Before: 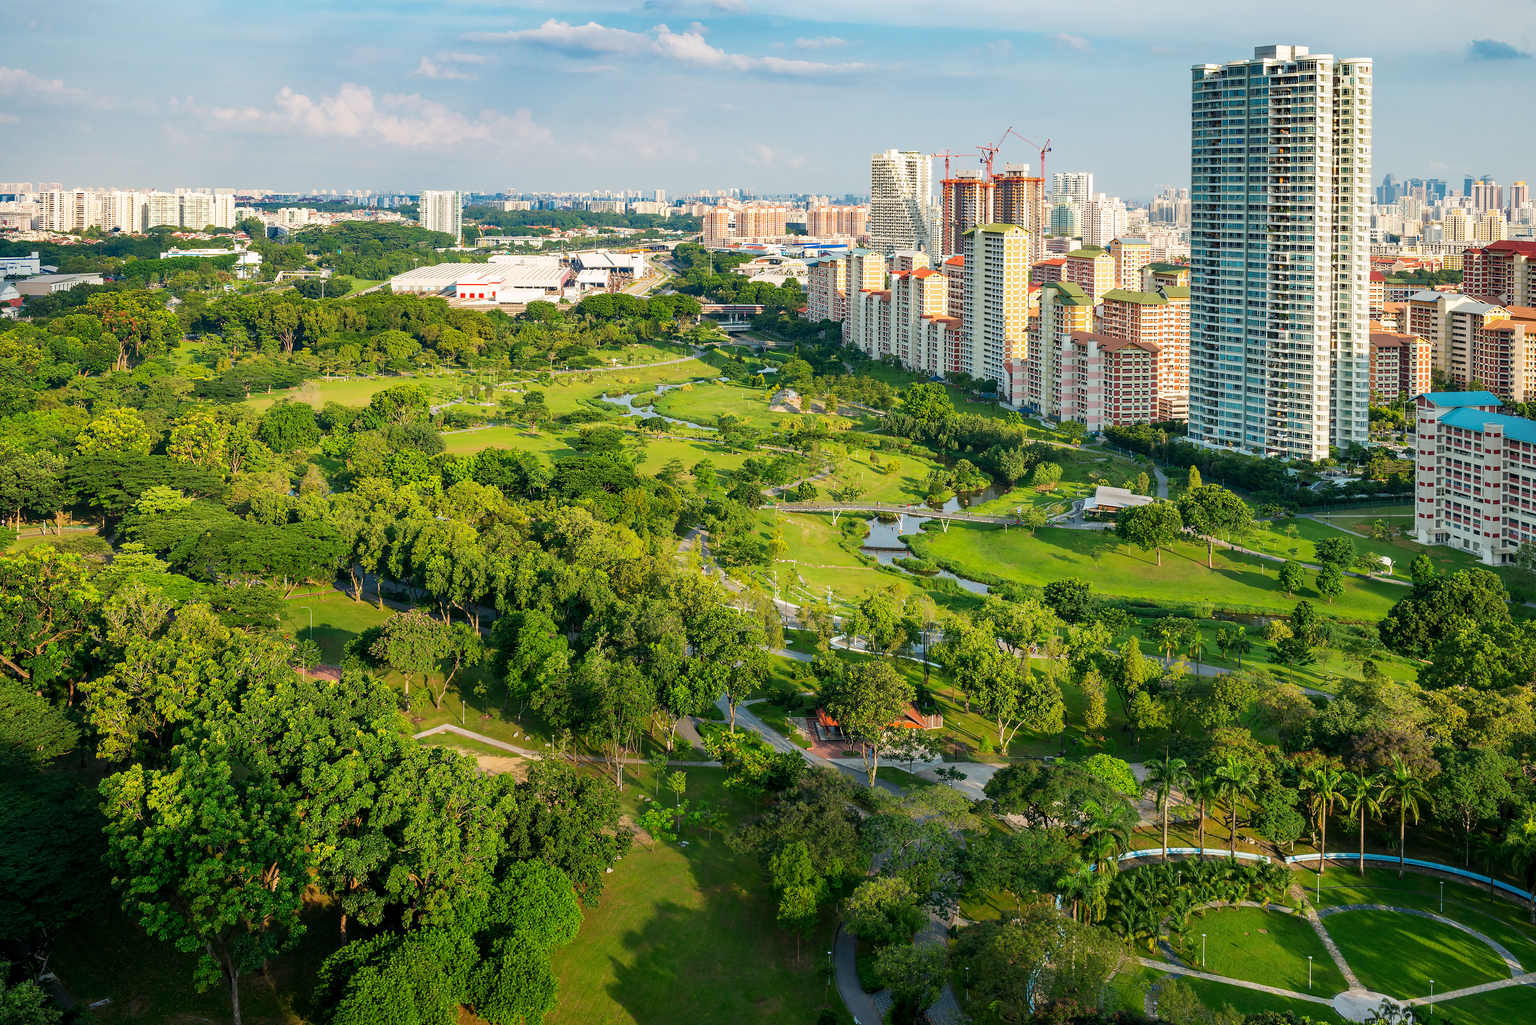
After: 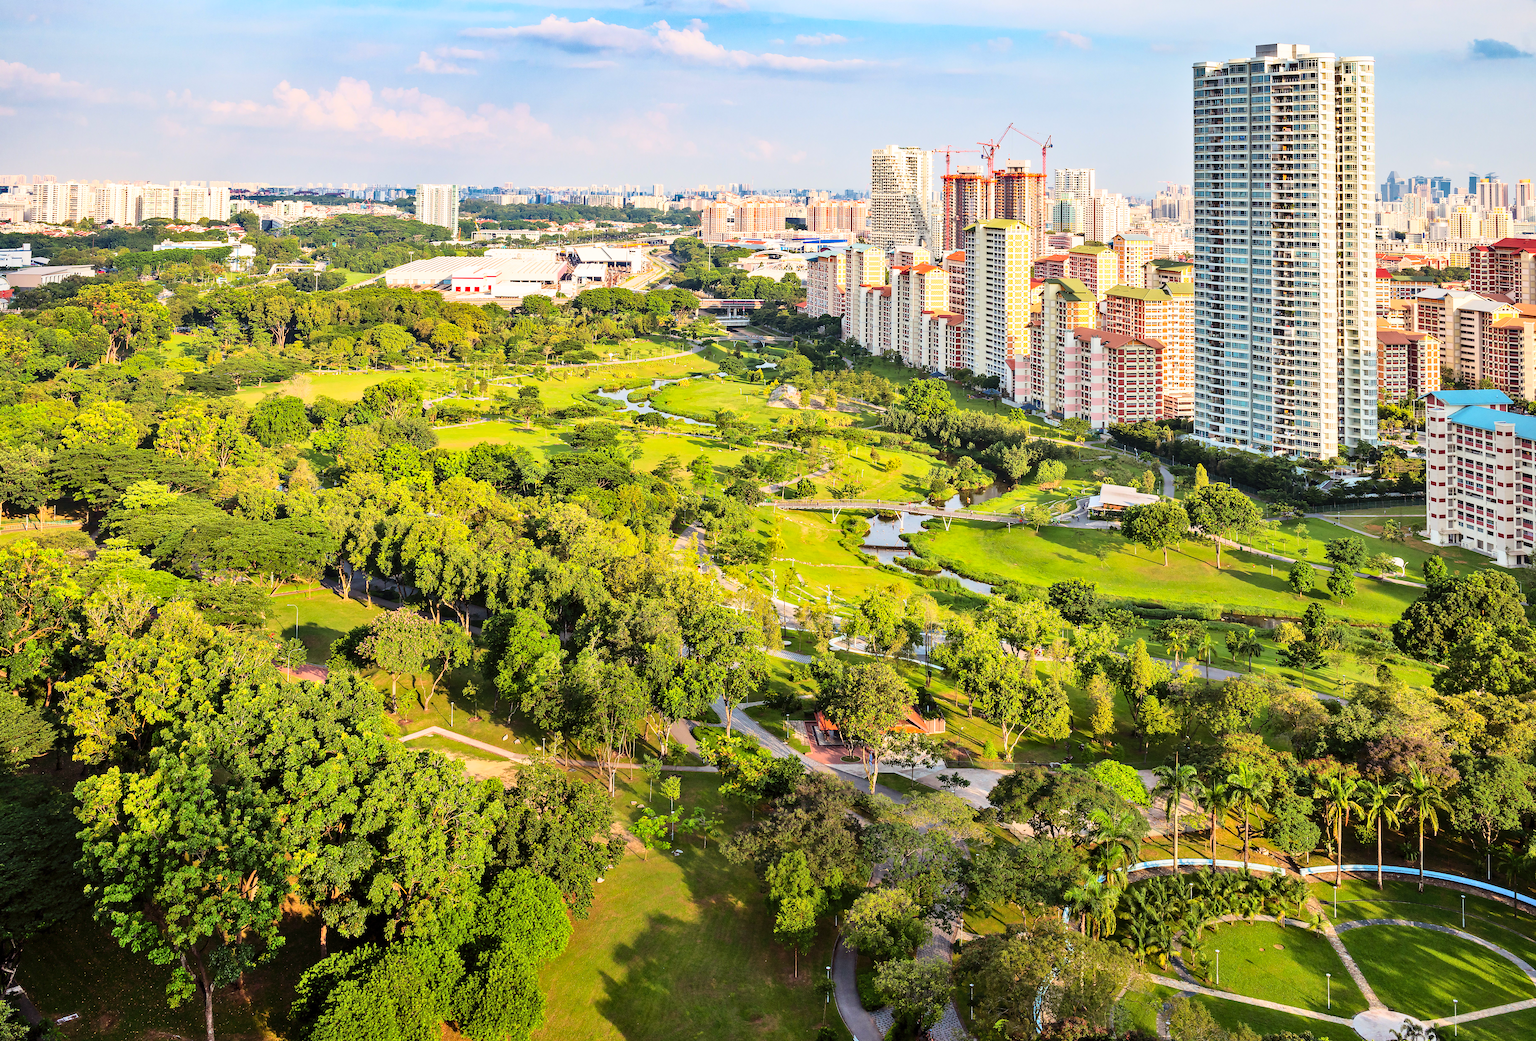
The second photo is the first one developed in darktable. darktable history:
shadows and highlights: low approximation 0.01, soften with gaussian
rotate and perspective: rotation 0.226°, lens shift (vertical) -0.042, crop left 0.023, crop right 0.982, crop top 0.006, crop bottom 0.994
rgb levels: mode RGB, independent channels, levels [[0, 0.474, 1], [0, 0.5, 1], [0, 0.5, 1]]
base curve: curves: ch0 [(0, 0) (0.028, 0.03) (0.121, 0.232) (0.46, 0.748) (0.859, 0.968) (1, 1)]
